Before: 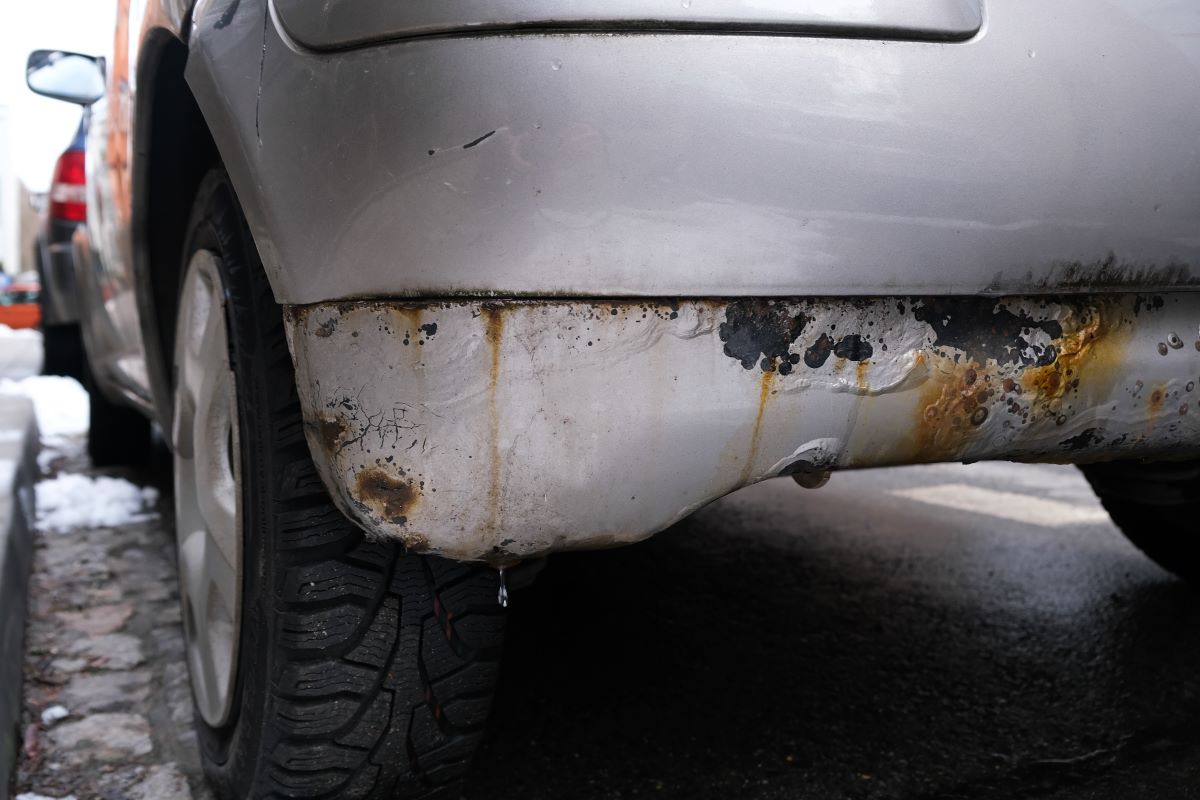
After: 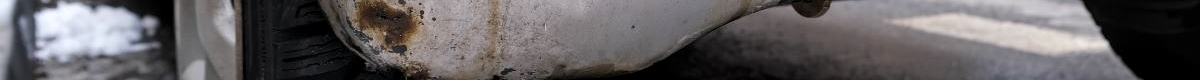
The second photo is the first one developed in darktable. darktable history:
local contrast: detail 130%
crop and rotate: top 59.084%, bottom 30.916%
